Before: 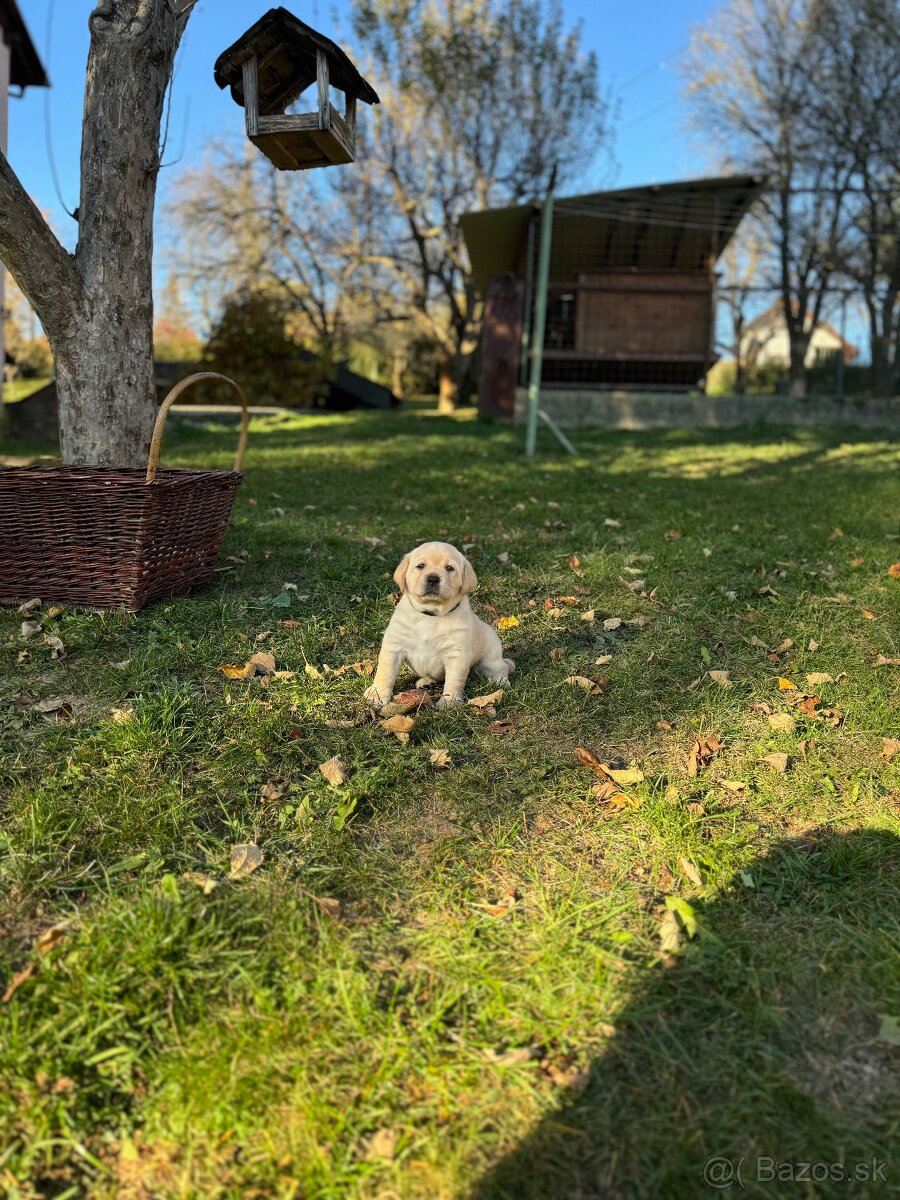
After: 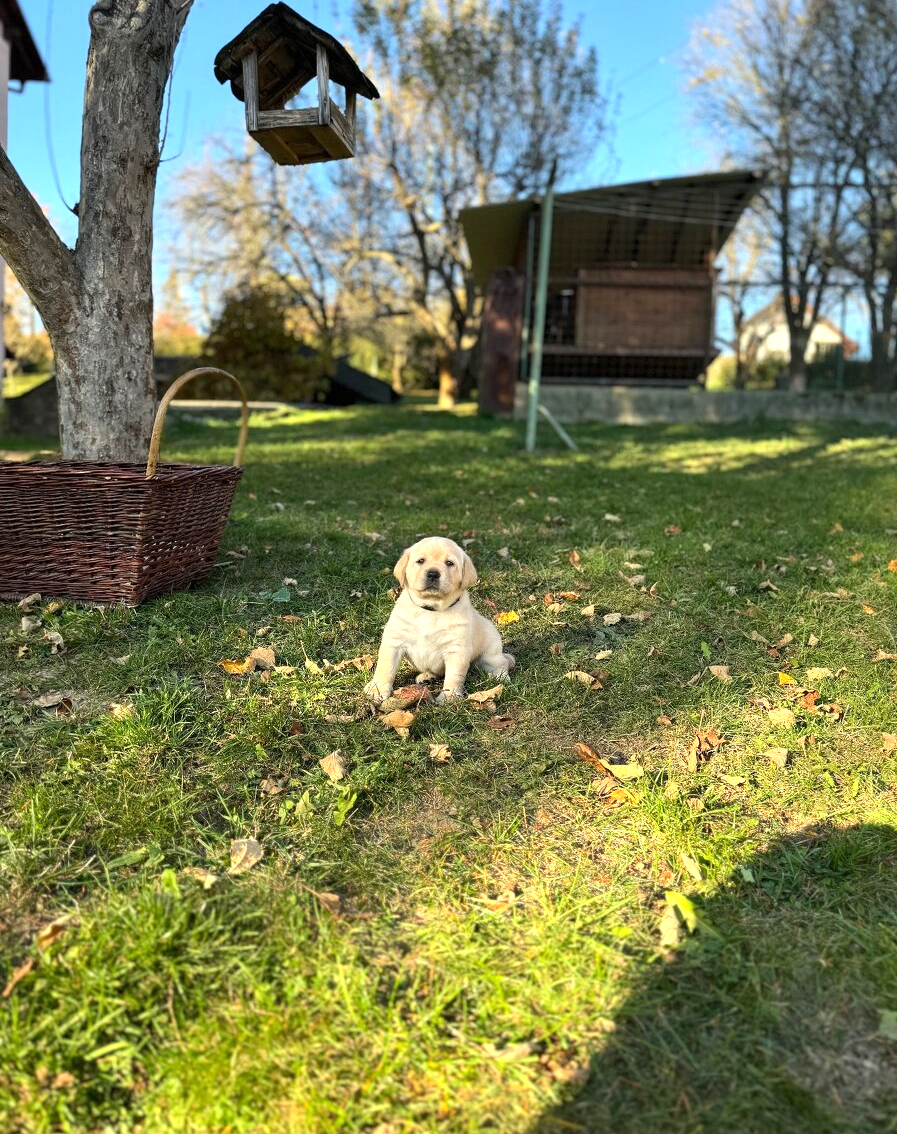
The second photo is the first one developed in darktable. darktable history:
exposure: exposure 0.6 EV, compensate highlight preservation false
crop: top 0.448%, right 0.264%, bottom 5.045%
